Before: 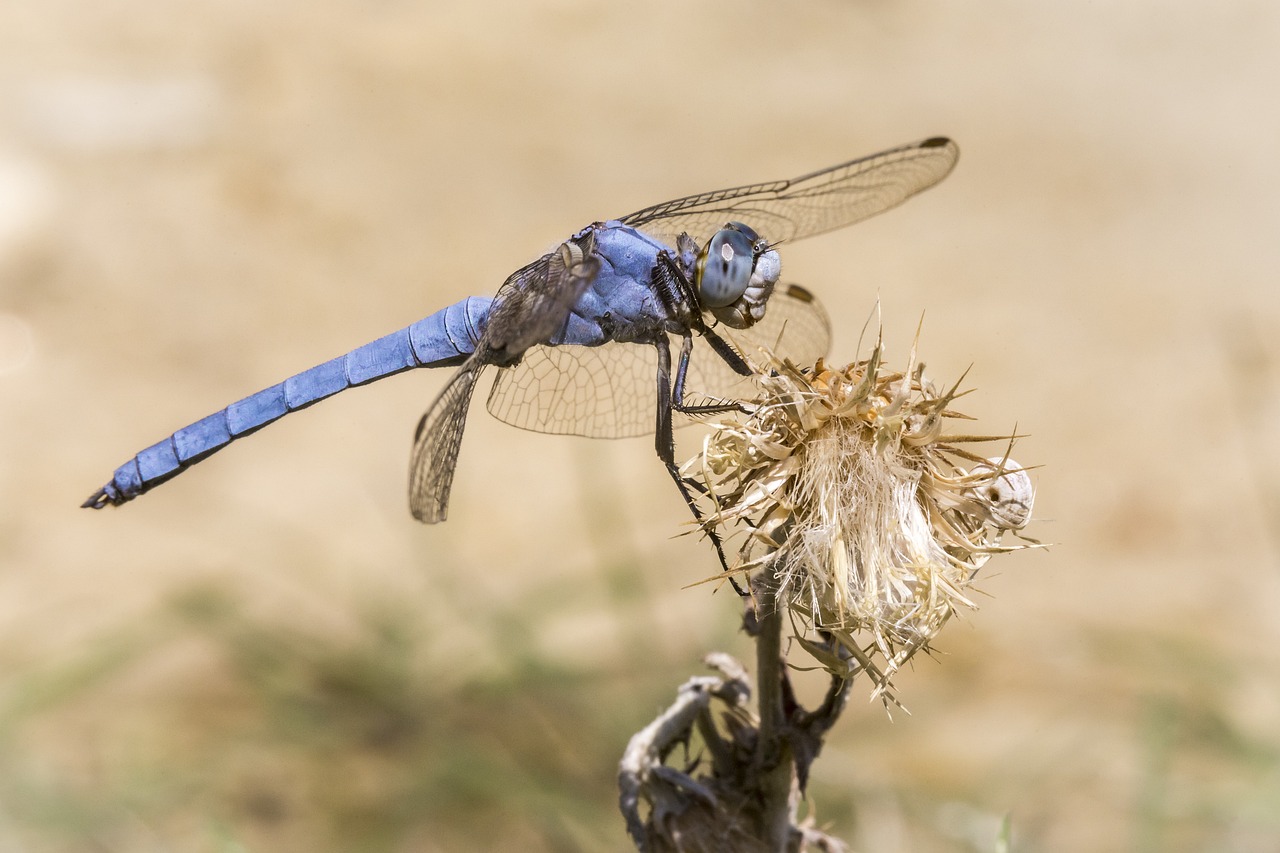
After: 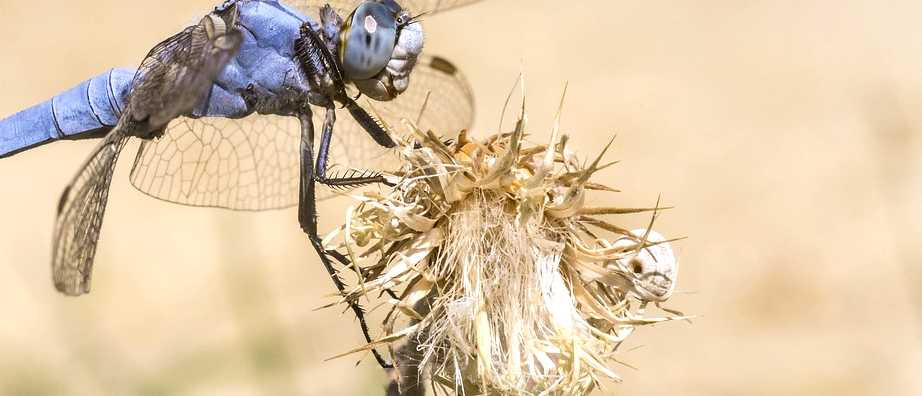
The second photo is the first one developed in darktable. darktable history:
exposure: exposure 0.366 EV, compensate exposure bias true, compensate highlight preservation false
crop and rotate: left 27.944%, top 26.784%, bottom 26.75%
